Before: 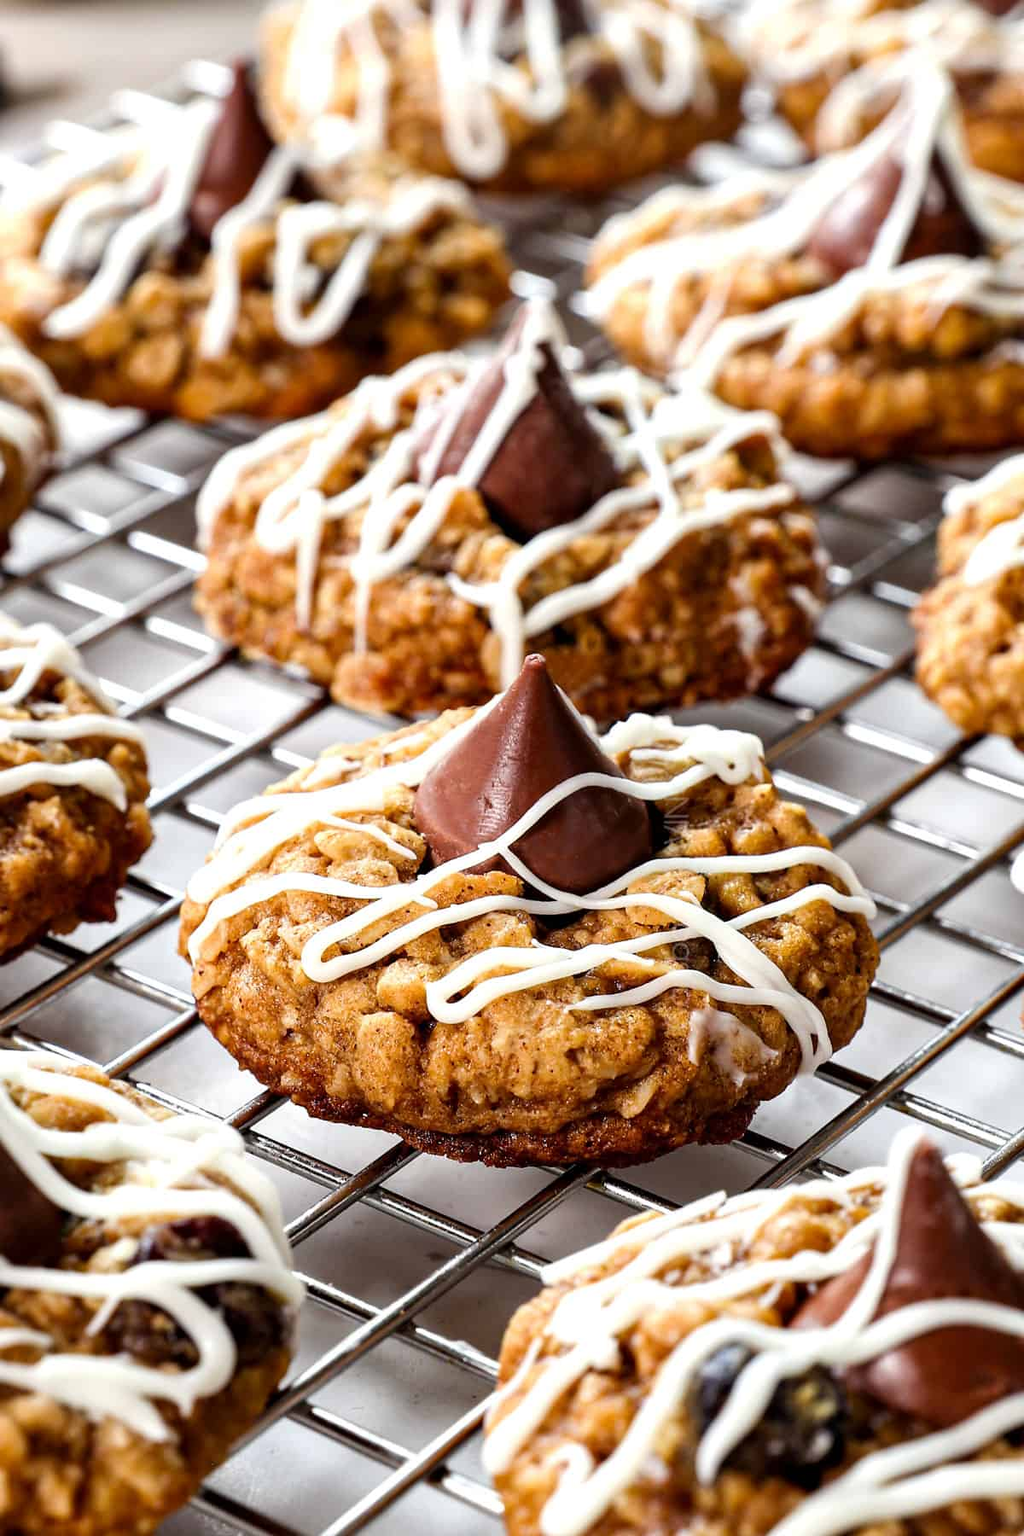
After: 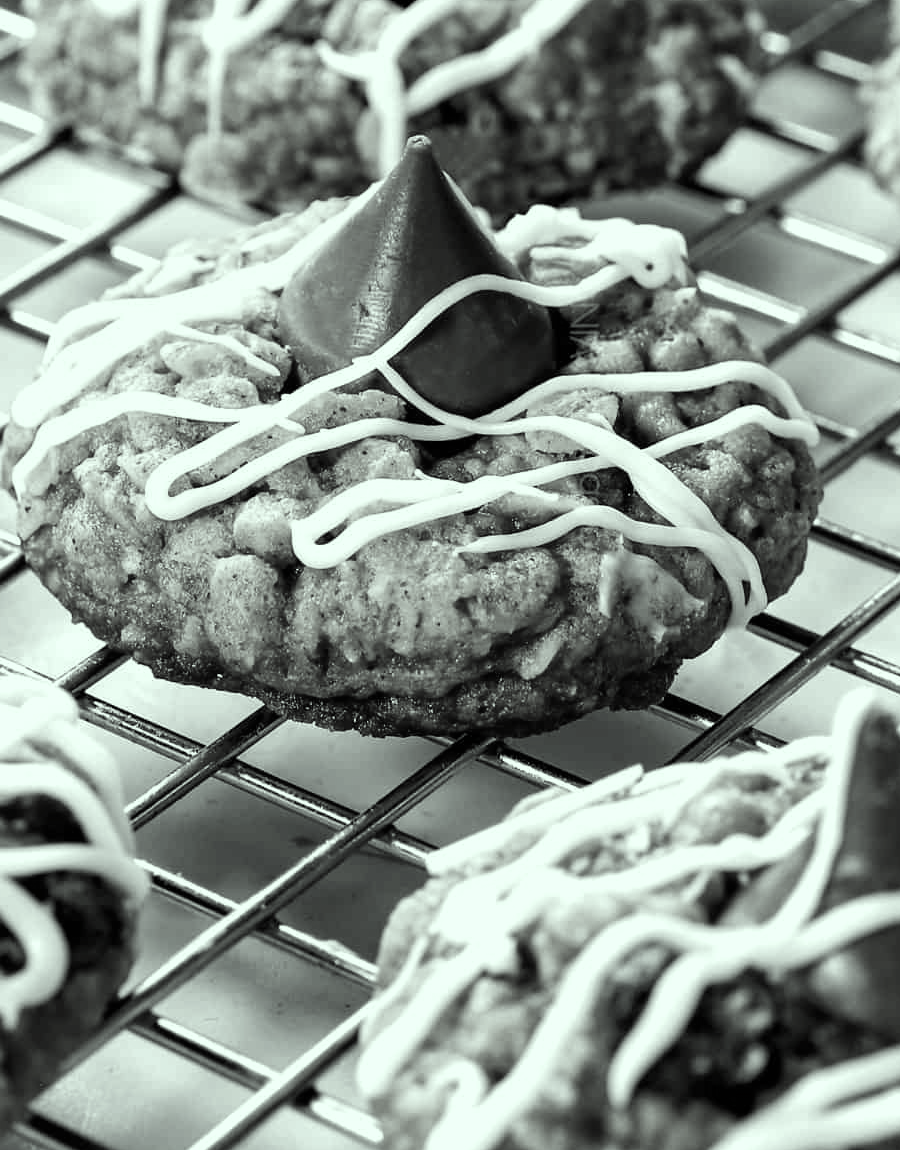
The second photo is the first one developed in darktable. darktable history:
color correction: highlights a* -8.06, highlights b* 3.16
crop and rotate: left 17.381%, top 35.106%, right 7.546%, bottom 0.975%
contrast brightness saturation: saturation -0.98
